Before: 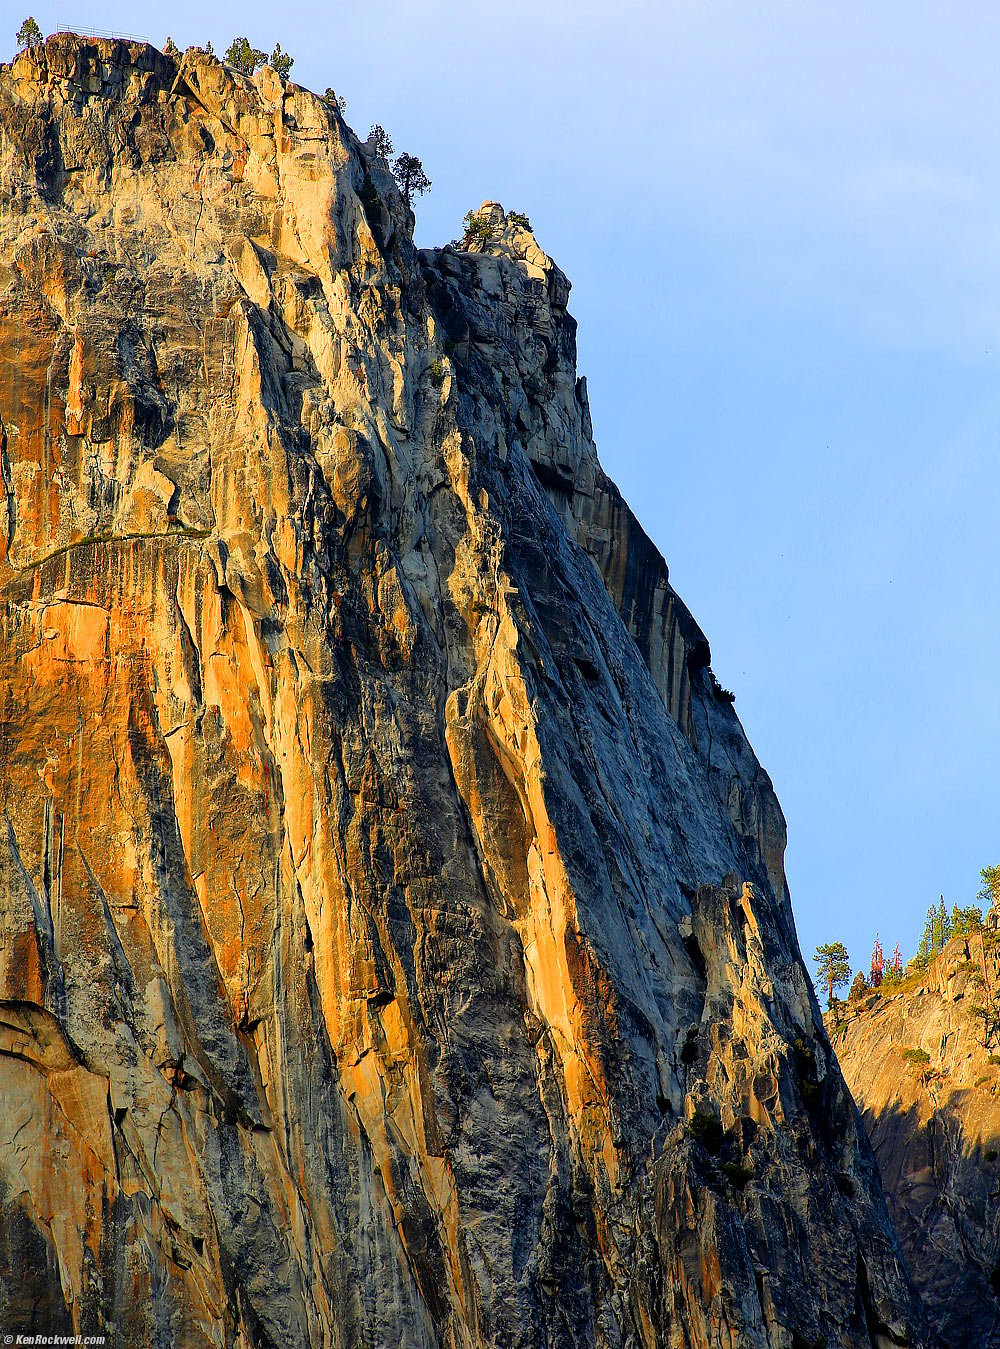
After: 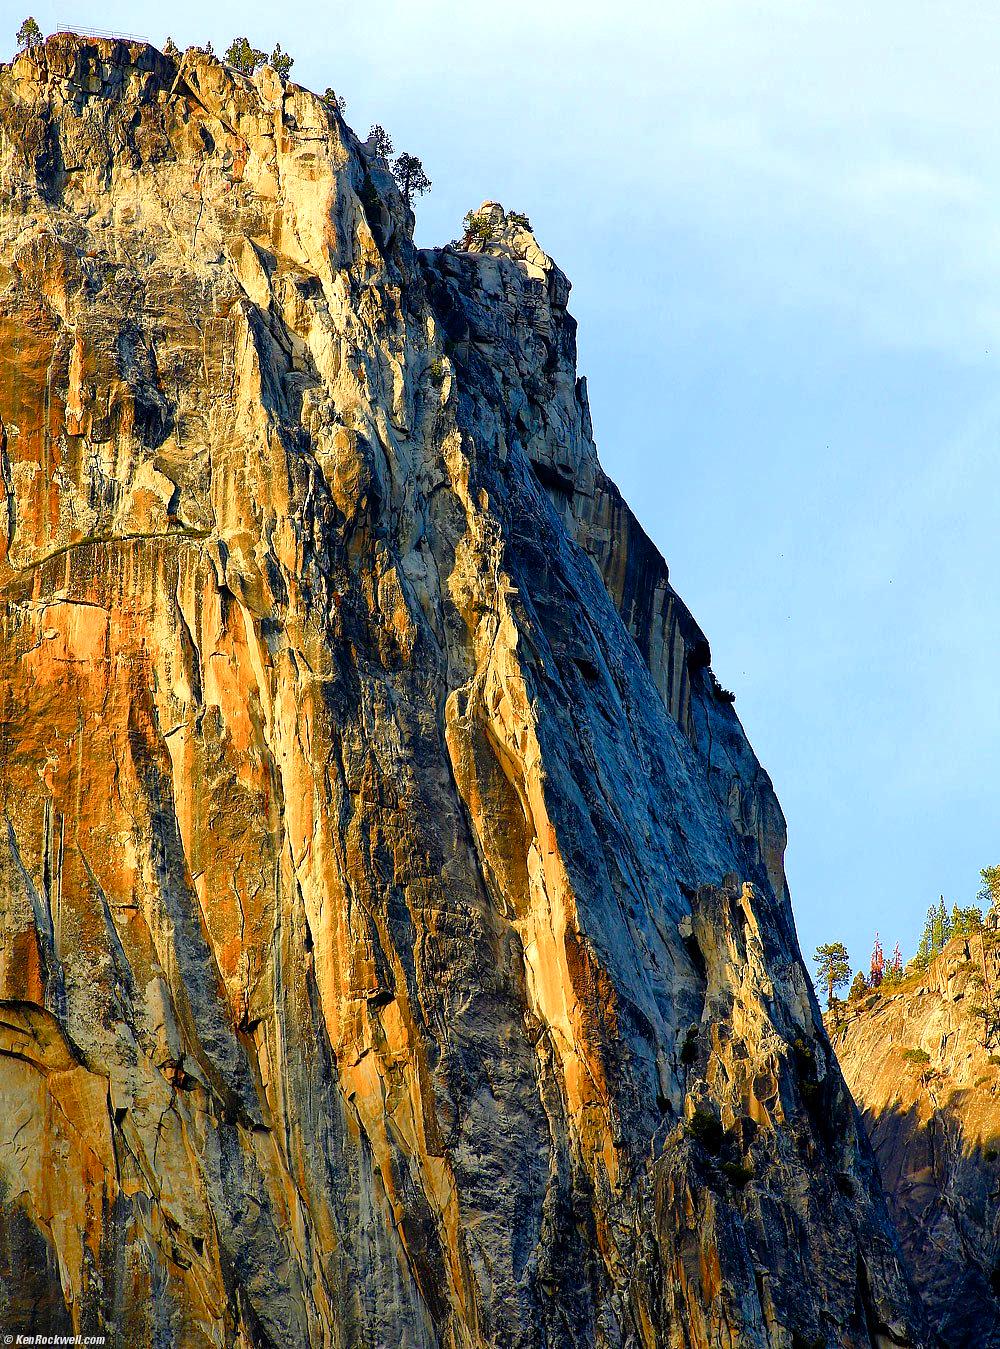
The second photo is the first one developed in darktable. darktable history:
base curve: curves: ch0 [(0, 0) (0.74, 0.67) (1, 1)]
color balance rgb: perceptual saturation grading › global saturation 25%, perceptual saturation grading › highlights -50%, perceptual saturation grading › shadows 30%, perceptual brilliance grading › global brilliance 12%, global vibrance 20%
